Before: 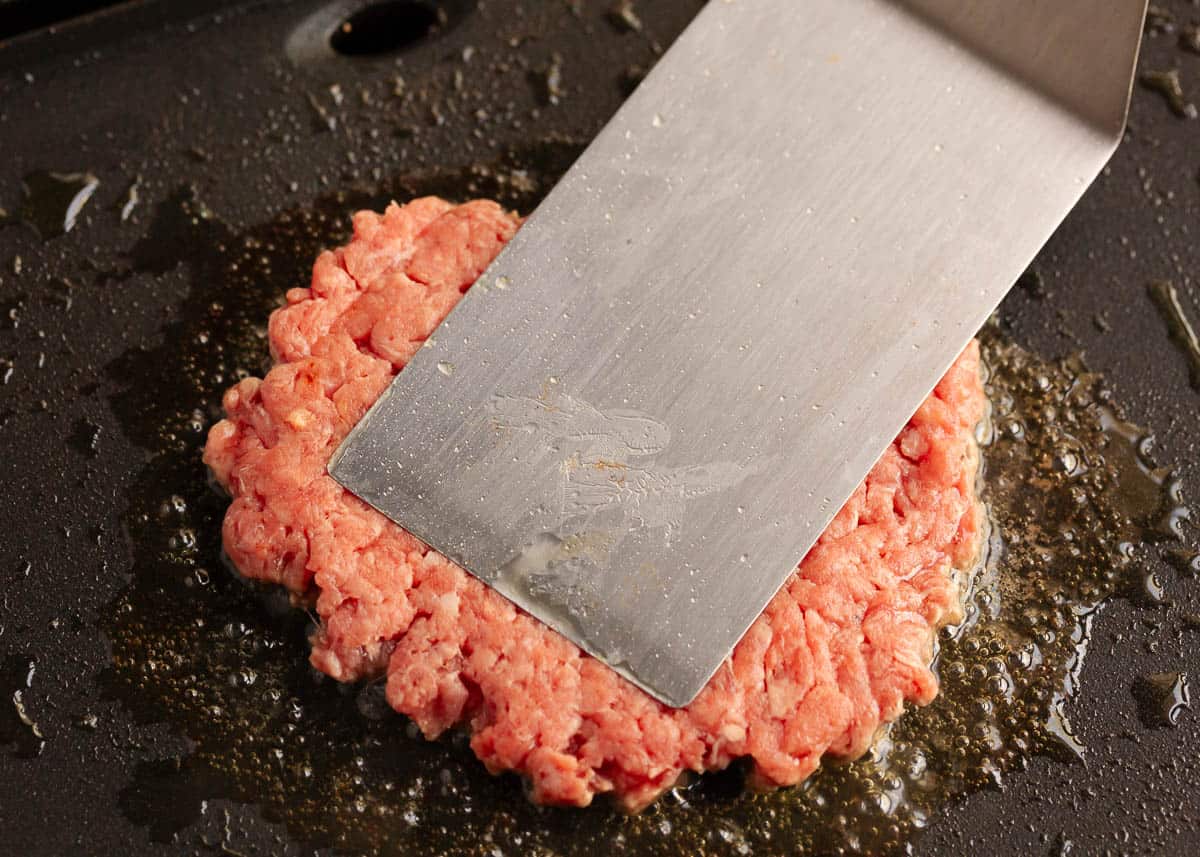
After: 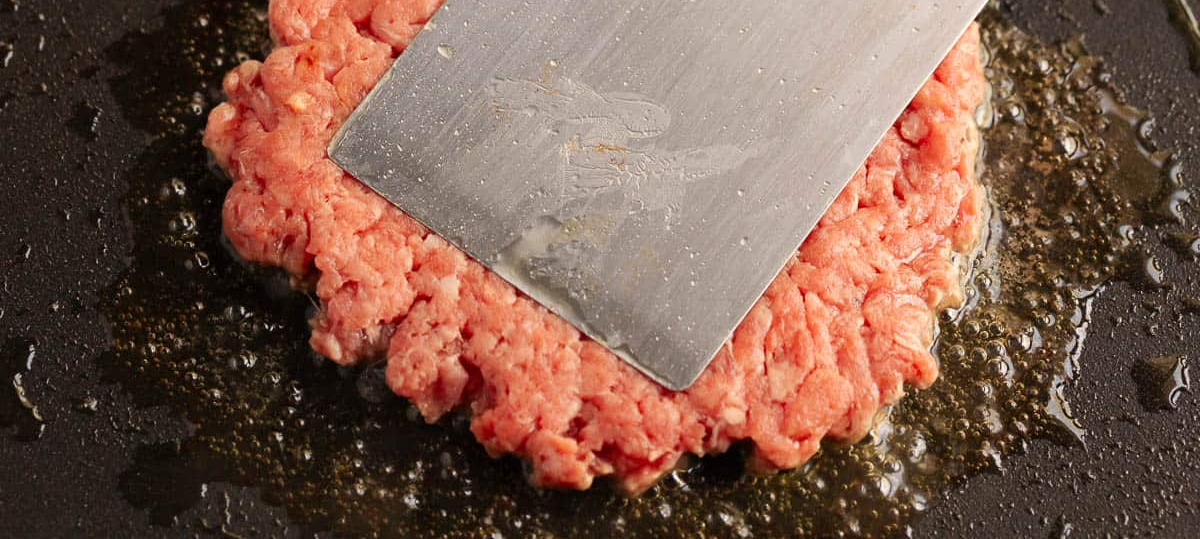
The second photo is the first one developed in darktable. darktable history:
crop and rotate: top 37.026%
